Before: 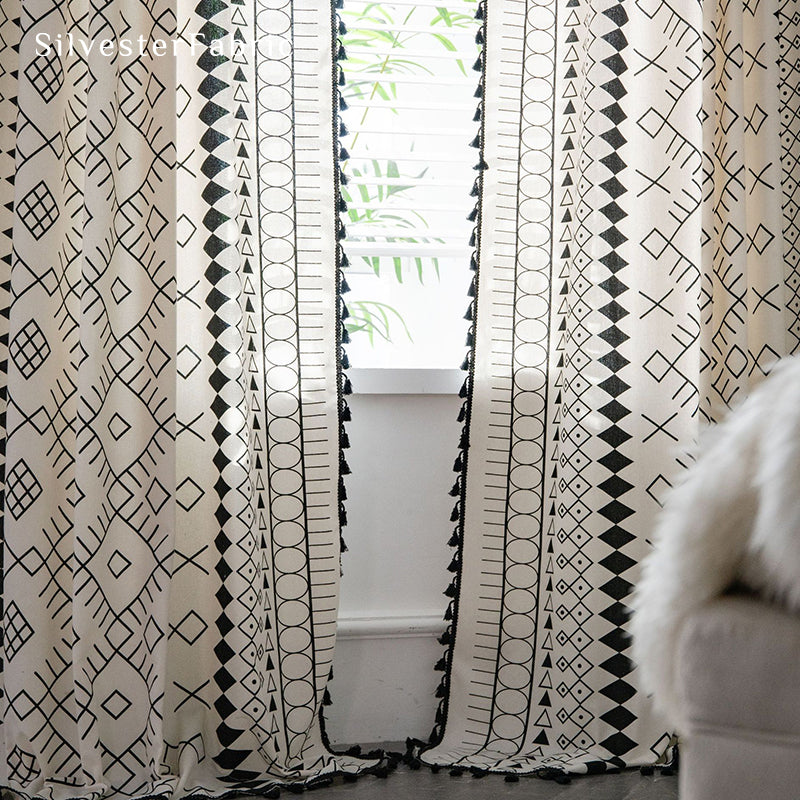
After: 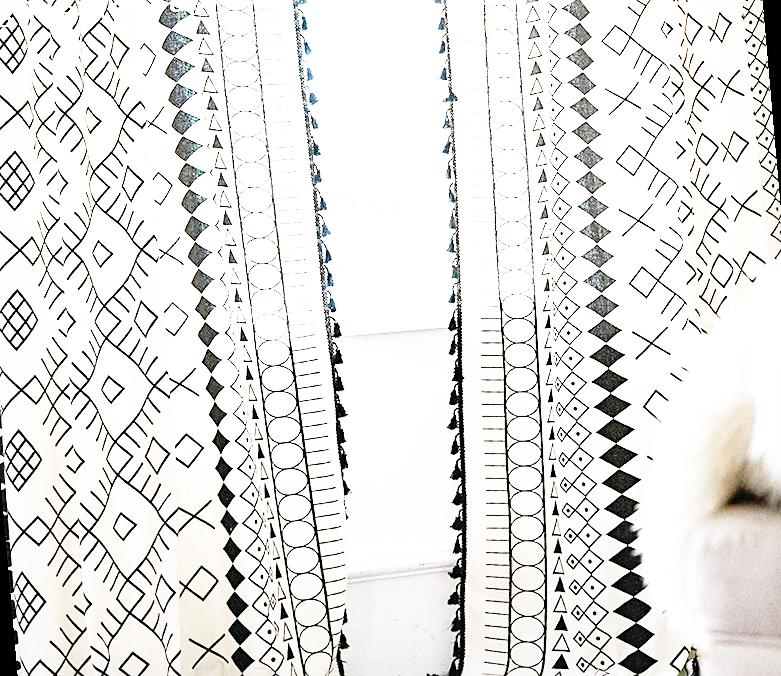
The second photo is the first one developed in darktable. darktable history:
sharpen: on, module defaults
base curve: curves: ch0 [(0, 0) (0.012, 0.01) (0.073, 0.168) (0.31, 0.711) (0.645, 0.957) (1, 1)], preserve colors none
rotate and perspective: rotation -5°, crop left 0.05, crop right 0.952, crop top 0.11, crop bottom 0.89
exposure: black level correction 0, exposure 1.2 EV, compensate exposure bias true, compensate highlight preservation false
white balance: red 0.988, blue 1.017
